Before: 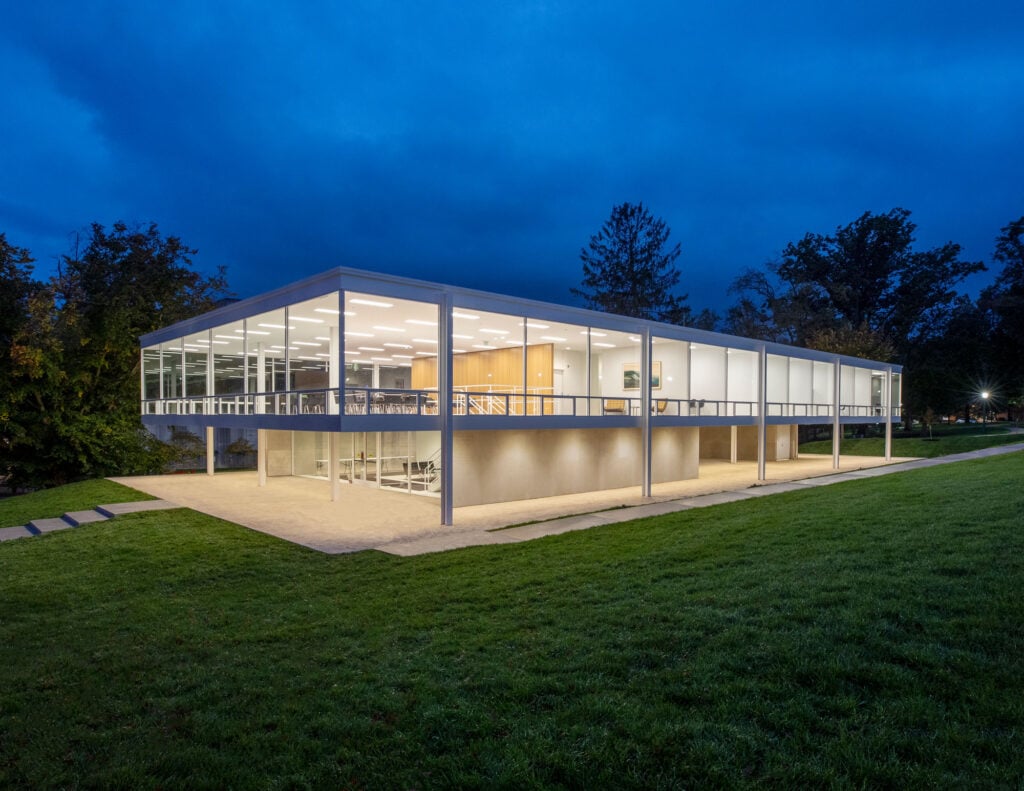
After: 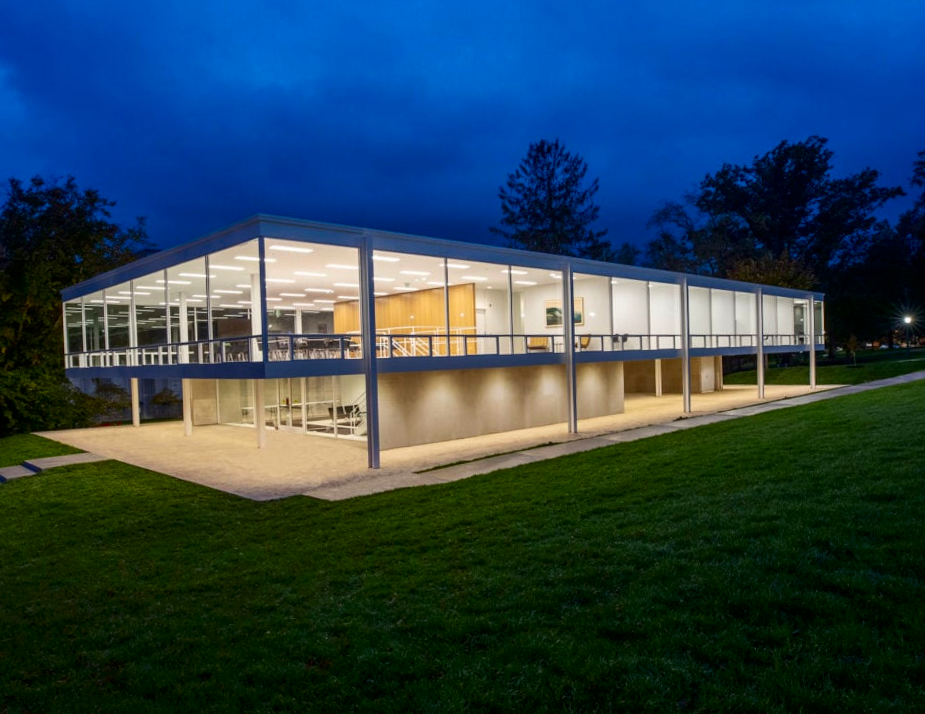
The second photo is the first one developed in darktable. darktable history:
contrast brightness saturation: contrast 0.12, brightness -0.12, saturation 0.2
crop and rotate: angle 1.96°, left 5.673%, top 5.673%
